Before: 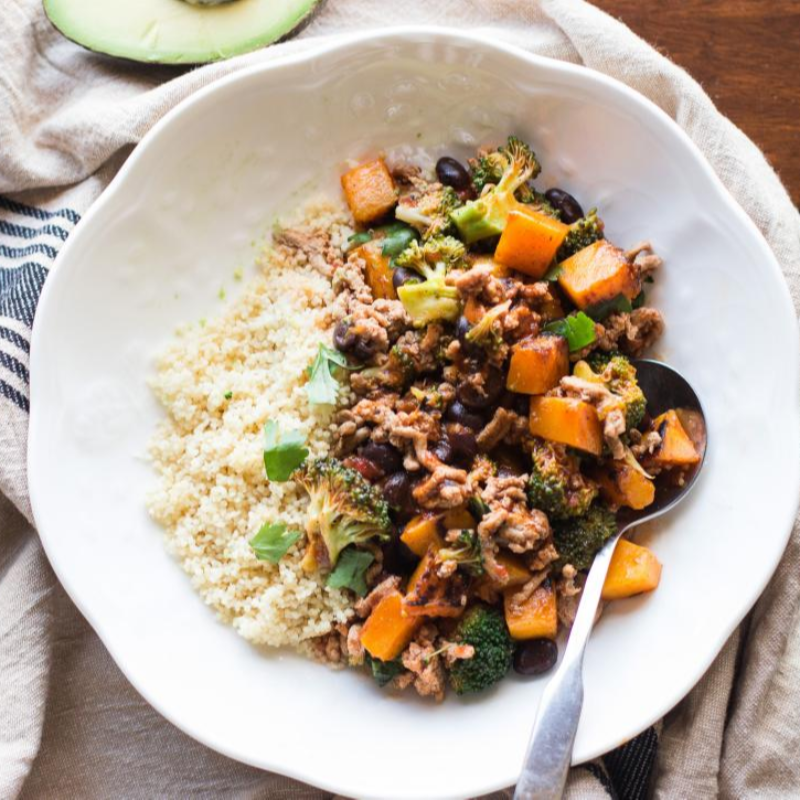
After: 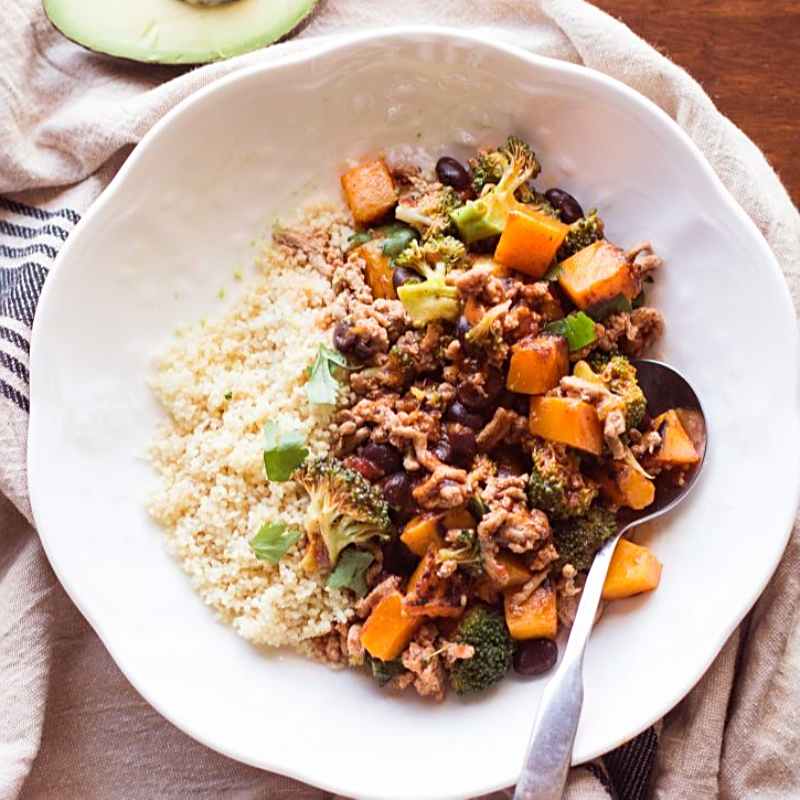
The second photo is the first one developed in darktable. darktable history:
sharpen: on, module defaults
rgb levels: mode RGB, independent channels, levels [[0, 0.474, 1], [0, 0.5, 1], [0, 0.5, 1]]
